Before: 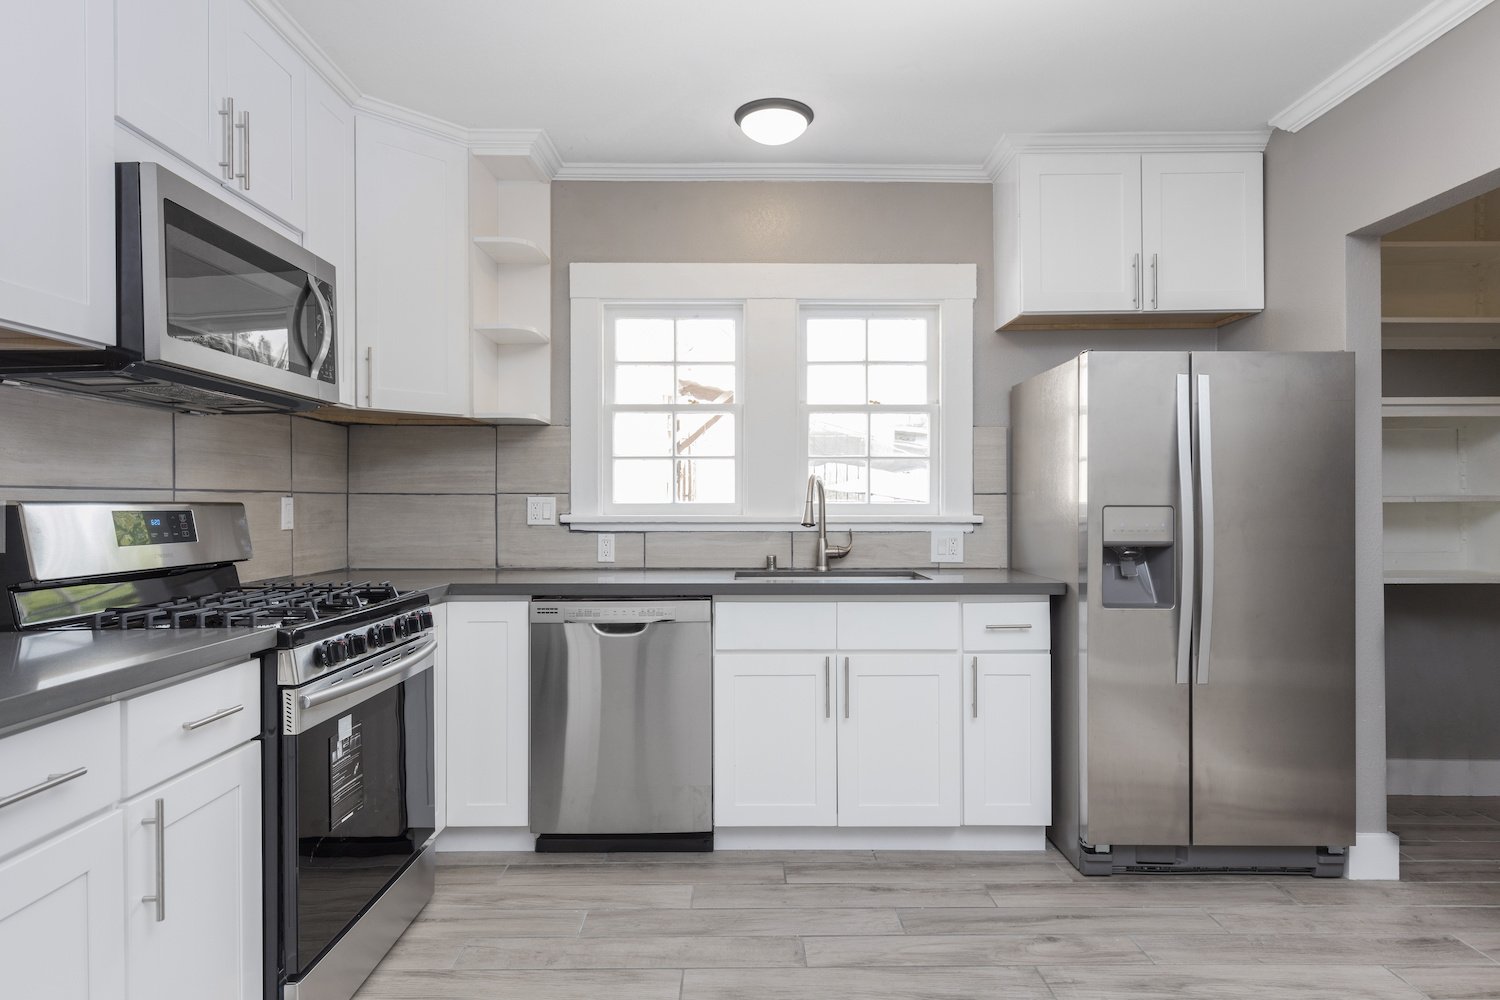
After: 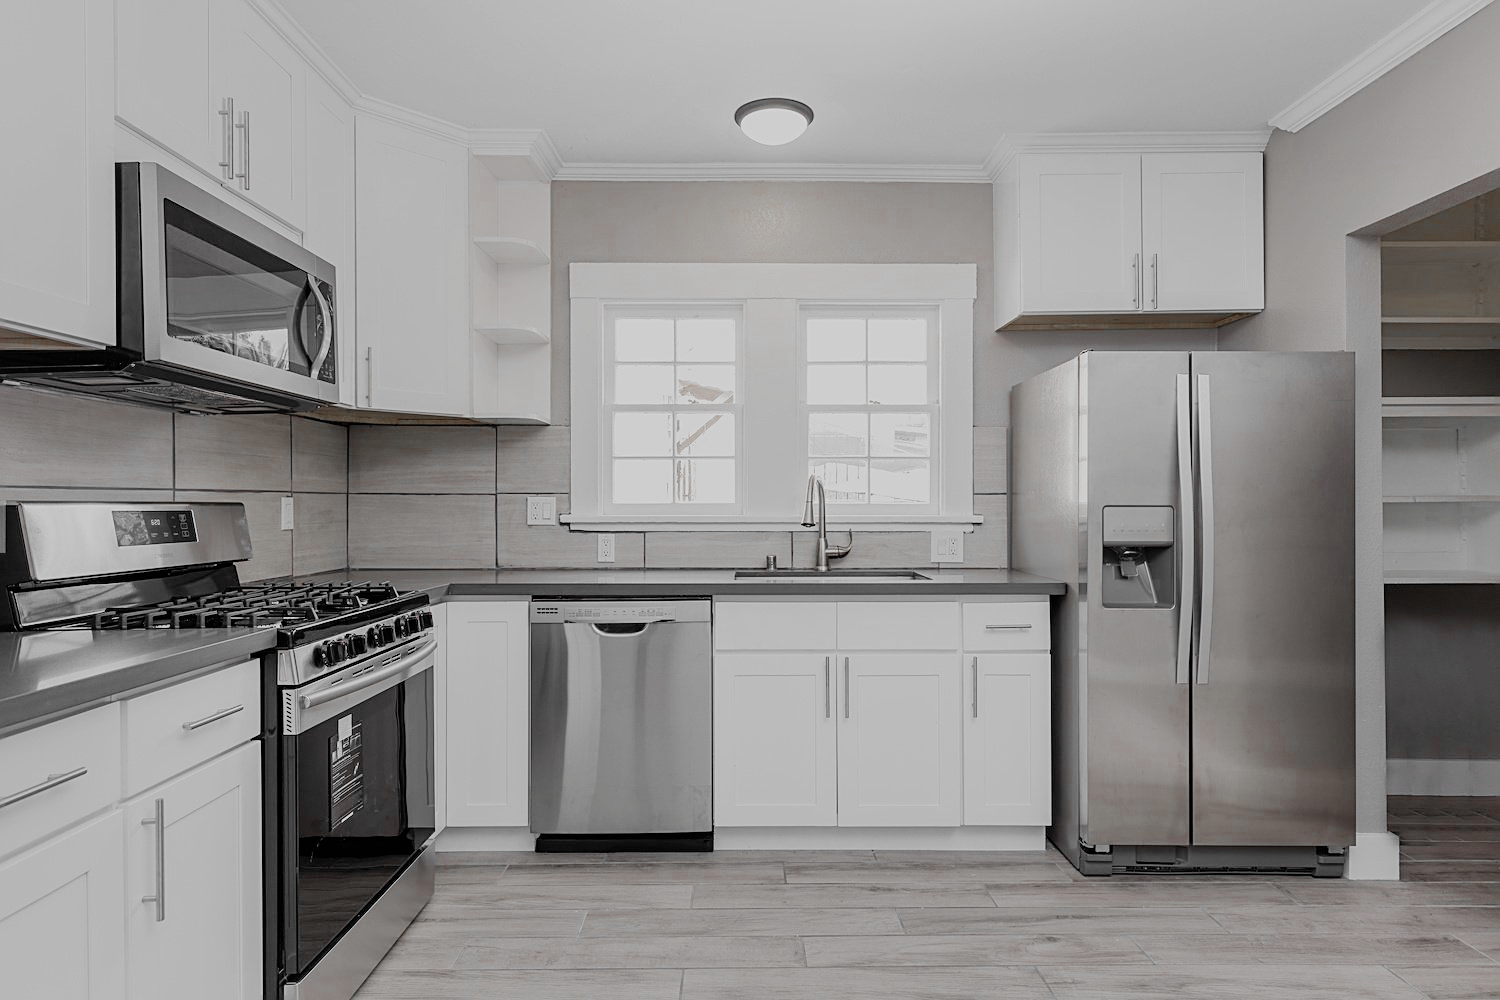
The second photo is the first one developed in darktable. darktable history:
sharpen: on, module defaults
color zones: curves: ch0 [(0, 0.497) (0.096, 0.361) (0.221, 0.538) (0.429, 0.5) (0.571, 0.5) (0.714, 0.5) (0.857, 0.5) (1, 0.497)]; ch1 [(0, 0.5) (0.143, 0.5) (0.257, -0.002) (0.429, 0.04) (0.571, -0.001) (0.714, -0.015) (0.857, 0.024) (1, 0.5)]
filmic rgb: black relative exposure -6.92 EV, white relative exposure 5.61 EV, hardness 2.86, add noise in highlights 0.001, preserve chrominance no, color science v3 (2019), use custom middle-gray values true, contrast in highlights soft
